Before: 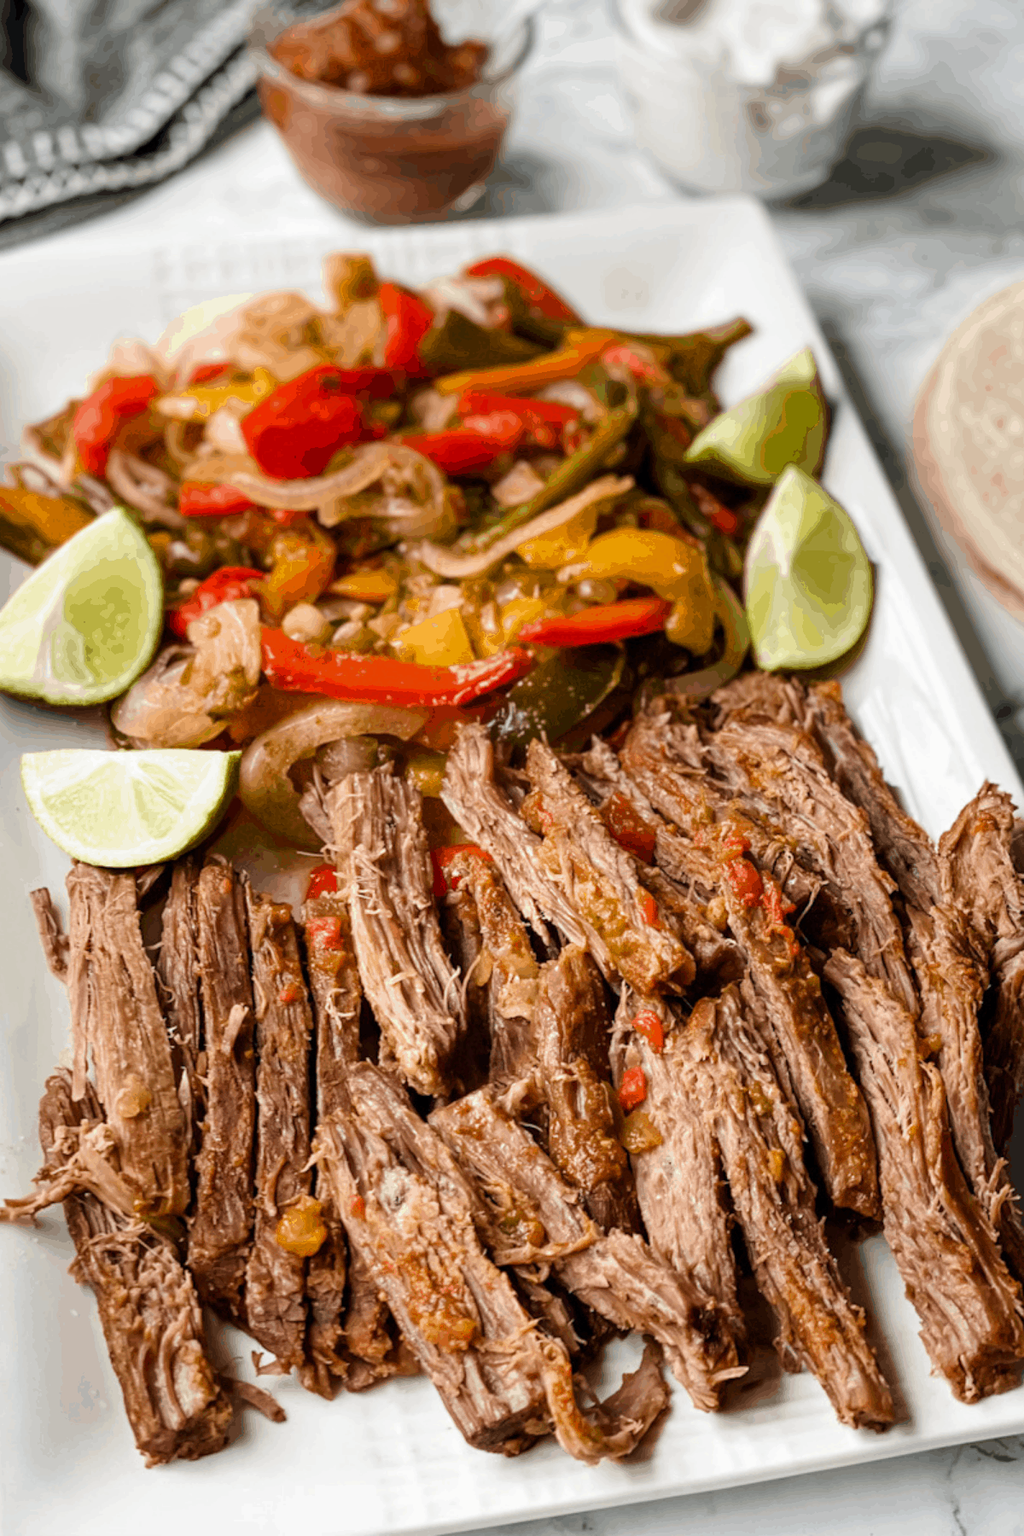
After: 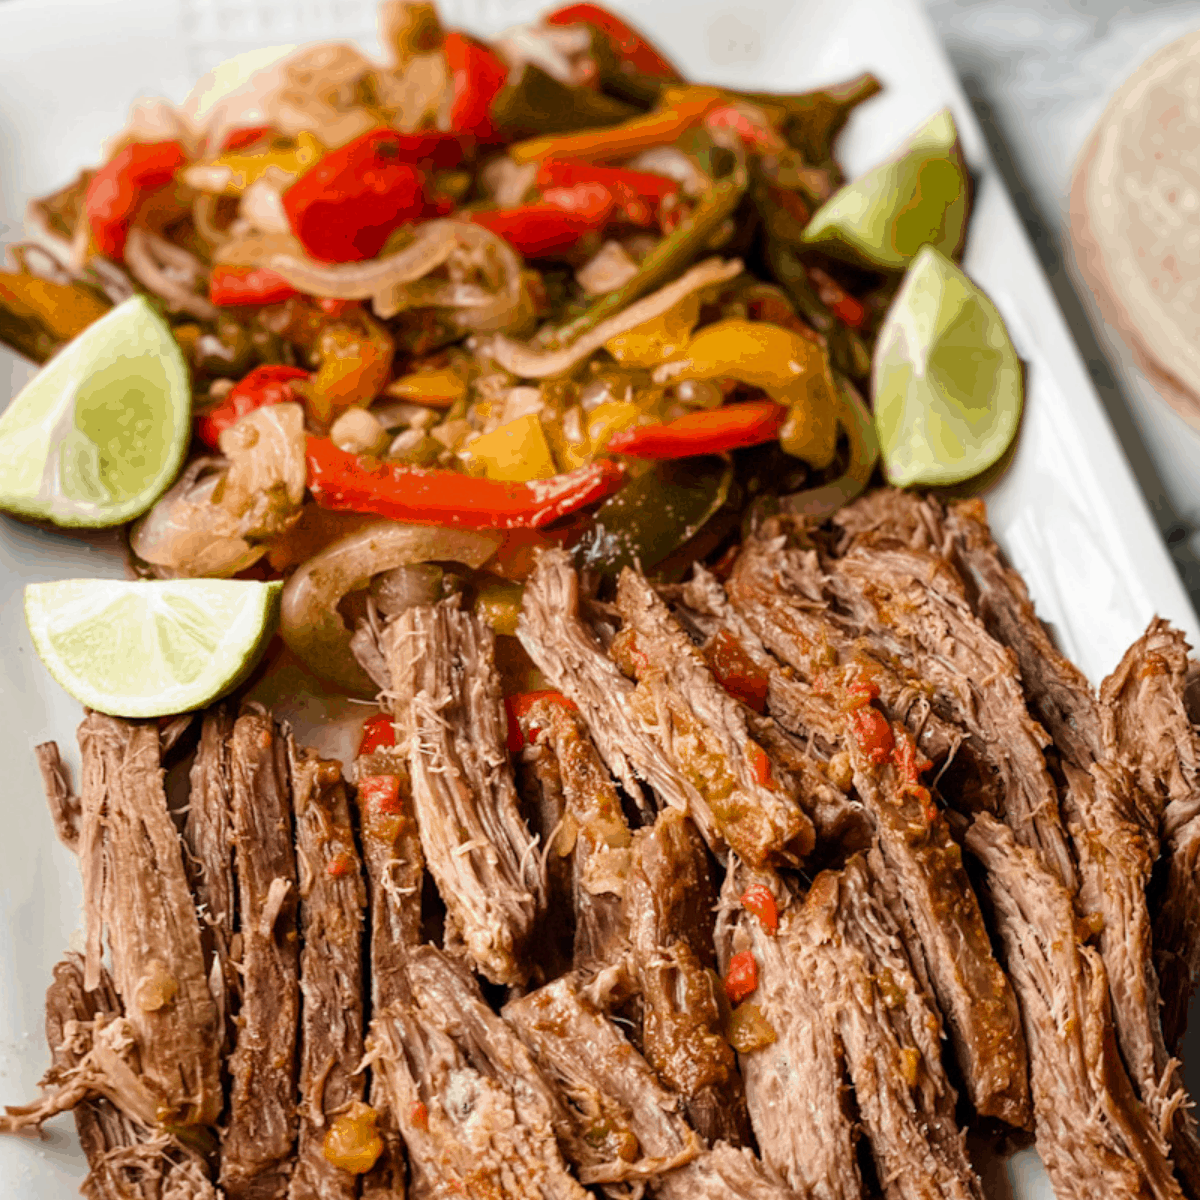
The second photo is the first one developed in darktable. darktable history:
crop: top 16.622%, bottom 16.704%
